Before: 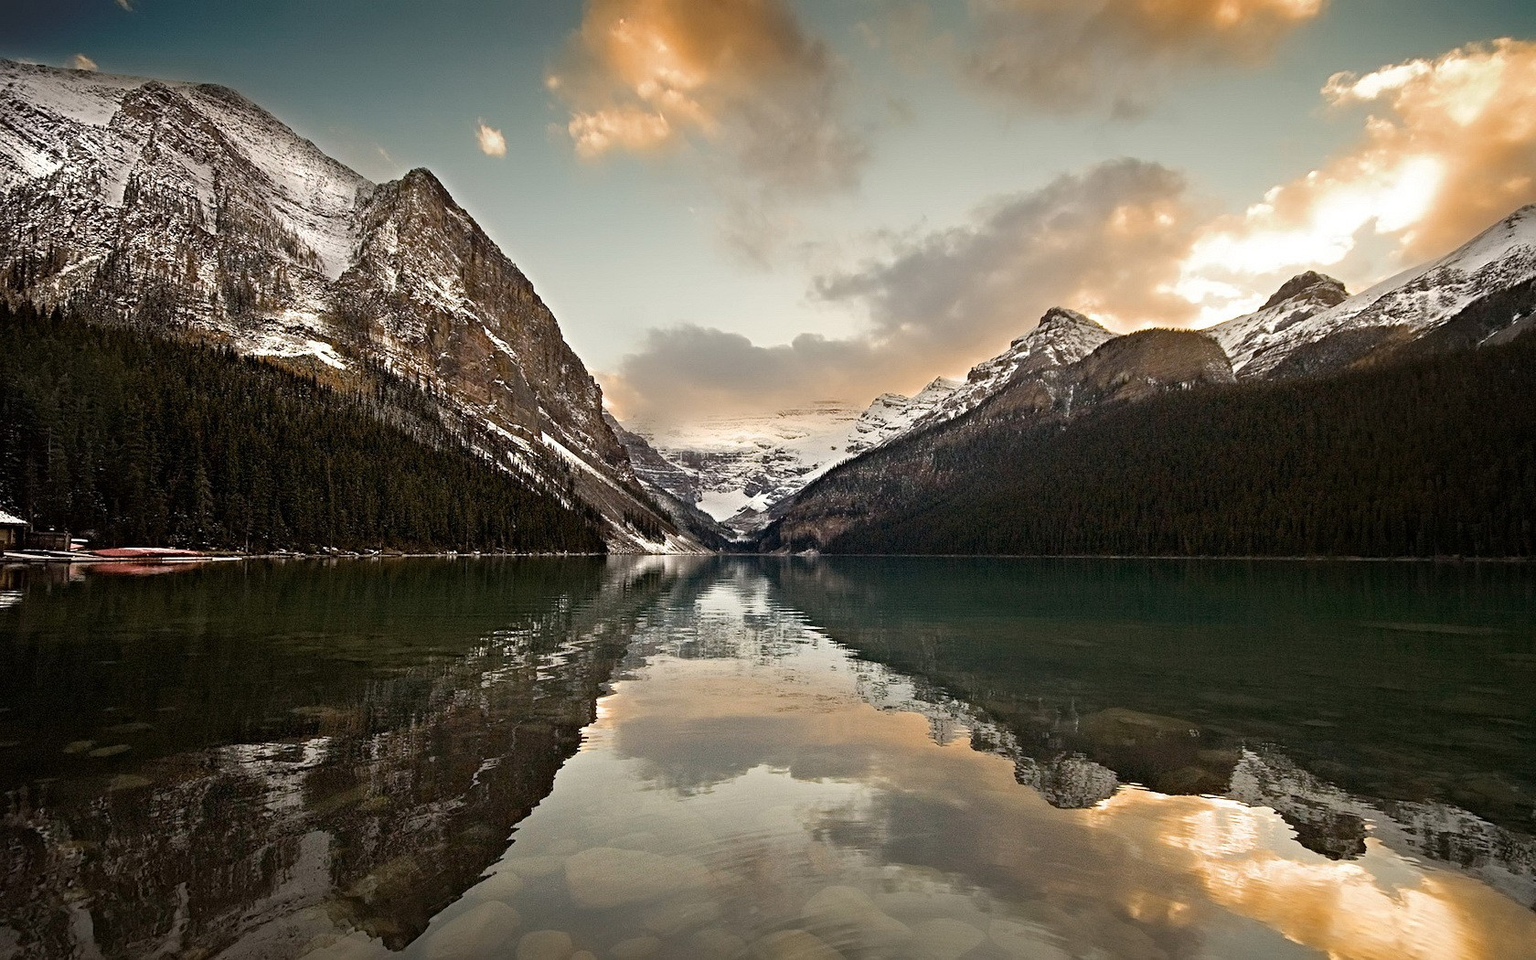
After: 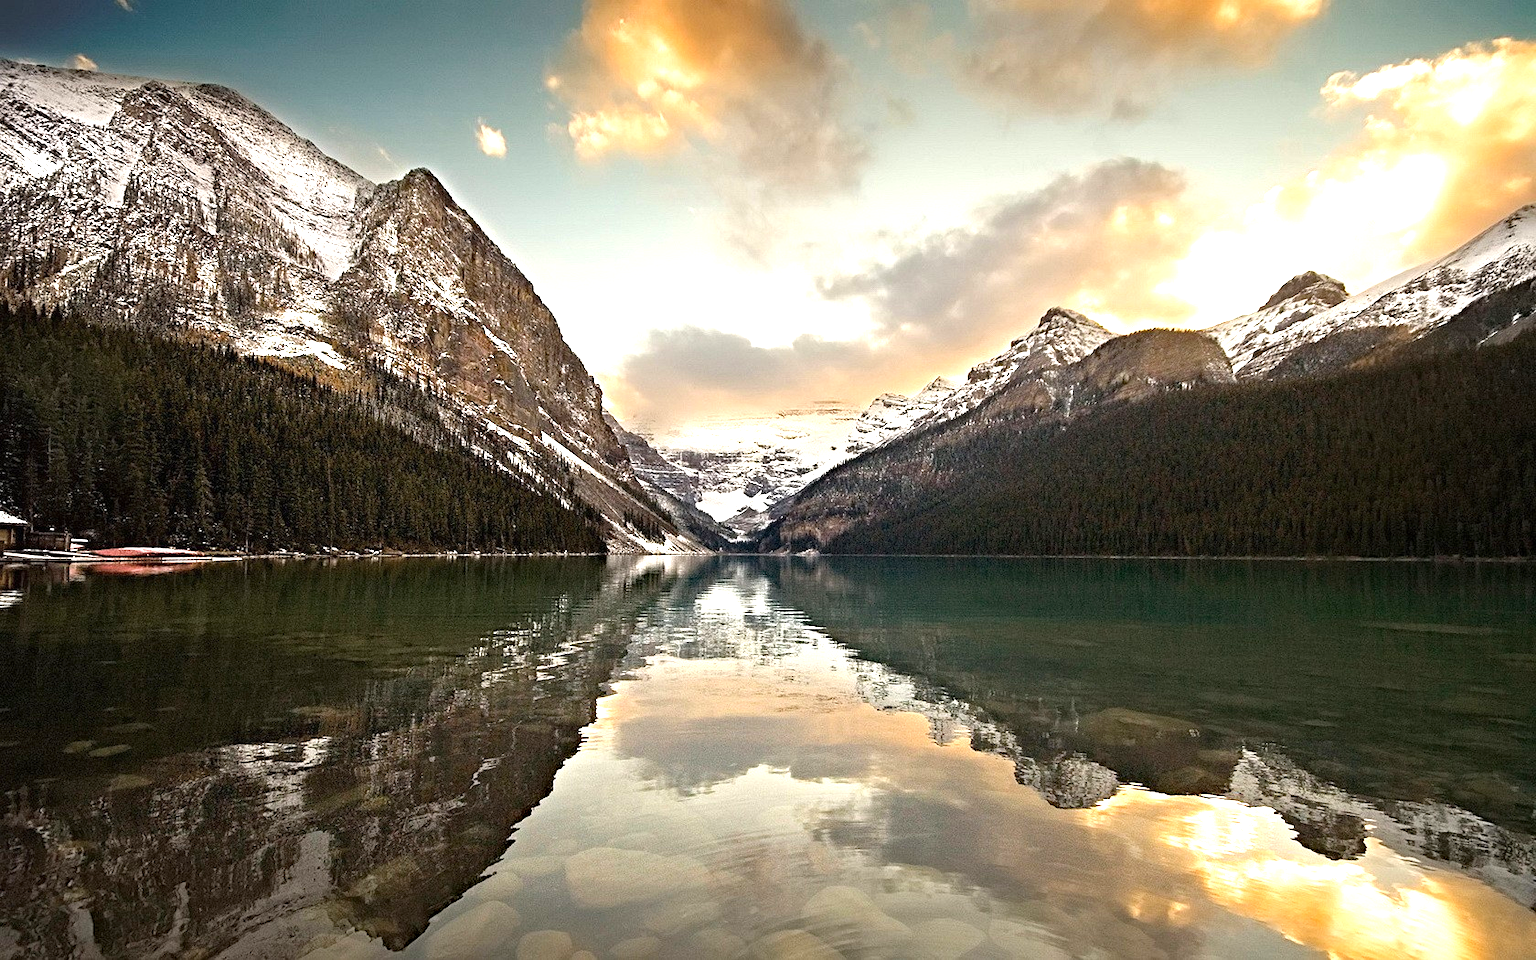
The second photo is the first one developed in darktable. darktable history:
haze removal: compatibility mode true, adaptive false
exposure: exposure 1 EV, compensate highlight preservation false
